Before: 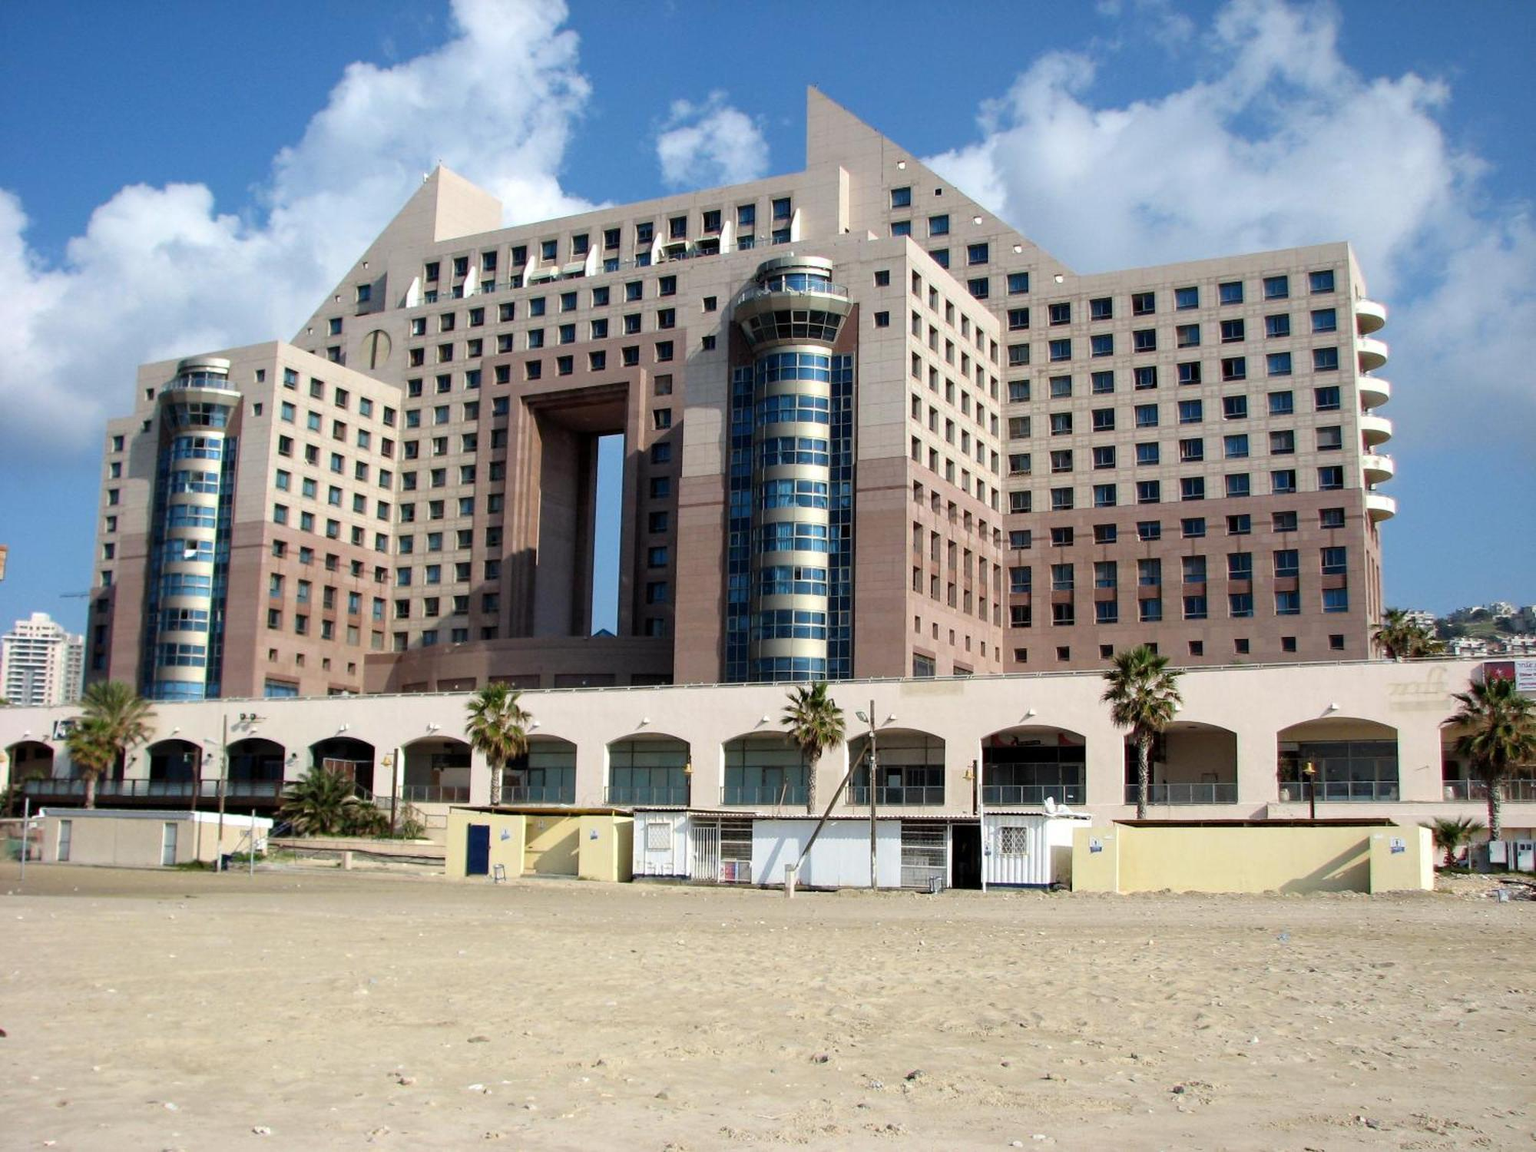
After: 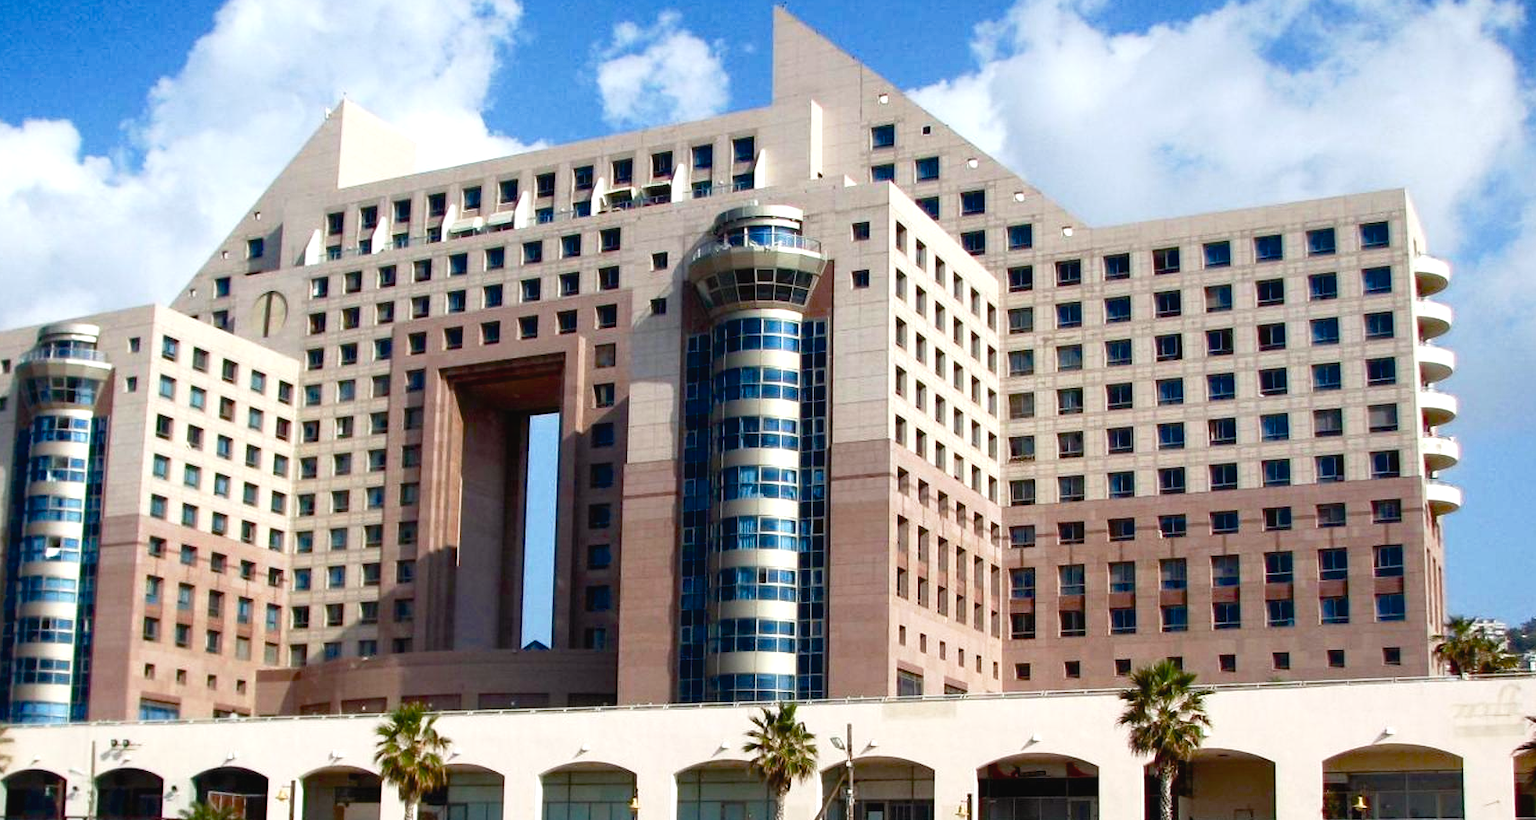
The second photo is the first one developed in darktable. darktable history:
tone curve: curves: ch0 [(0, 0.024) (0.119, 0.146) (0.474, 0.464) (0.718, 0.721) (0.817, 0.839) (1, 0.998)]; ch1 [(0, 0) (0.377, 0.416) (0.439, 0.451) (0.477, 0.477) (0.501, 0.497) (0.538, 0.544) (0.58, 0.602) (0.664, 0.676) (0.783, 0.804) (1, 1)]; ch2 [(0, 0) (0.38, 0.405) (0.463, 0.456) (0.498, 0.497) (0.524, 0.535) (0.578, 0.576) (0.648, 0.665) (1, 1)], preserve colors none
crop and rotate: left 9.455%, top 7.106%, right 4.914%, bottom 31.904%
color balance rgb: power › chroma 0.301%, power › hue 24.75°, linear chroma grading › global chroma 9.256%, perceptual saturation grading › global saturation 25.045%, perceptual saturation grading › highlights -50.192%, perceptual saturation grading › shadows 30.894%, saturation formula JzAzBz (2021)
exposure: exposure 0.374 EV, compensate highlight preservation false
